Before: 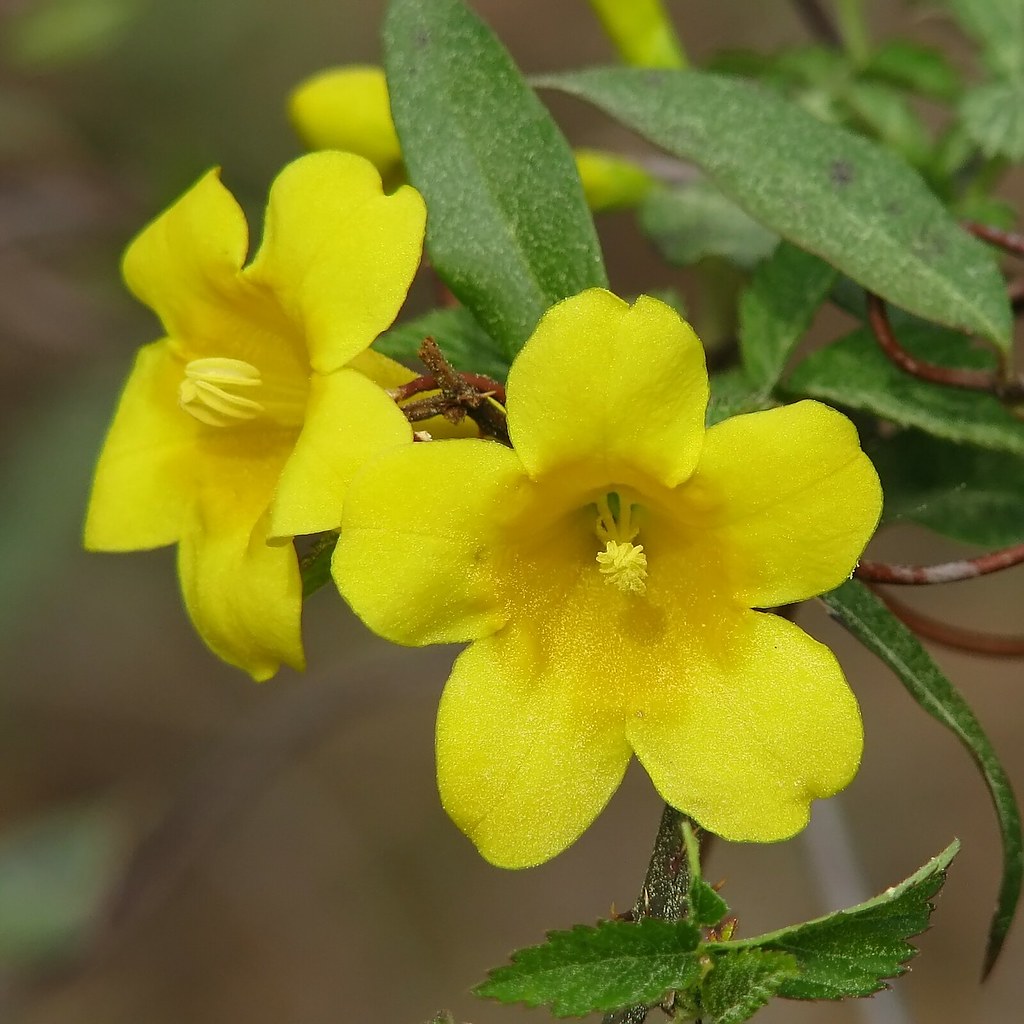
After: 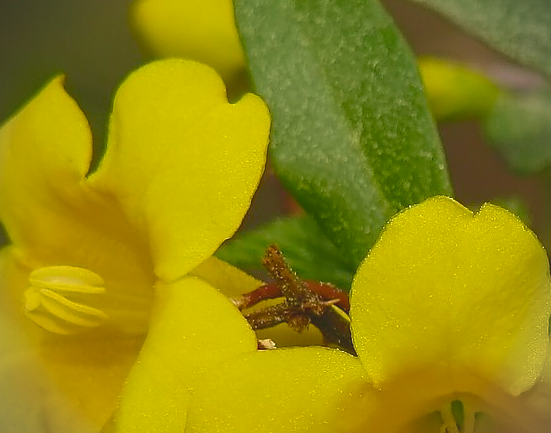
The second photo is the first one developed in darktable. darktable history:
bloom: size 9%, threshold 100%, strength 7%
shadows and highlights: on, module defaults
crop: left 15.306%, top 9.065%, right 30.789%, bottom 48.638%
color balance rgb: shadows lift › chroma 2%, shadows lift › hue 247.2°, power › chroma 0.3%, power › hue 25.2°, highlights gain › chroma 3%, highlights gain › hue 60°, global offset › luminance 0.75%, perceptual saturation grading › global saturation 20%, perceptual saturation grading › highlights -20%, perceptual saturation grading › shadows 30%, global vibrance 20%
sharpen: radius 1, threshold 1
contrast brightness saturation: contrast -0.08, brightness -0.04, saturation -0.11
vignetting: fall-off start 92.6%, brightness -0.52, saturation -0.51, center (-0.012, 0)
velvia: on, module defaults
